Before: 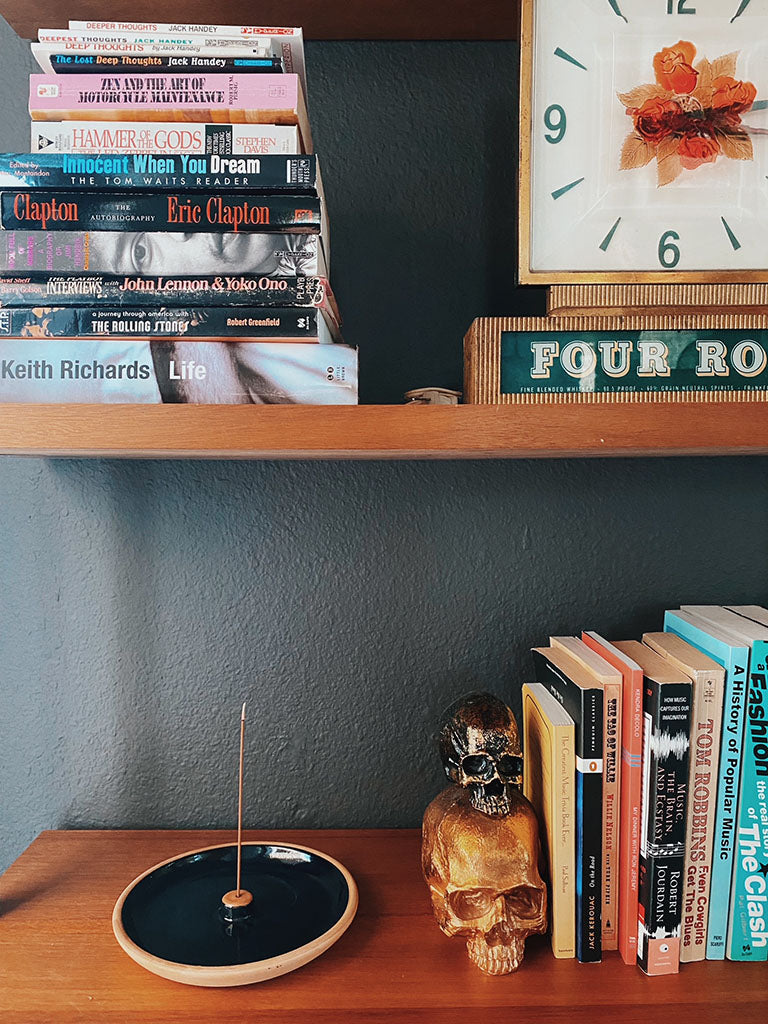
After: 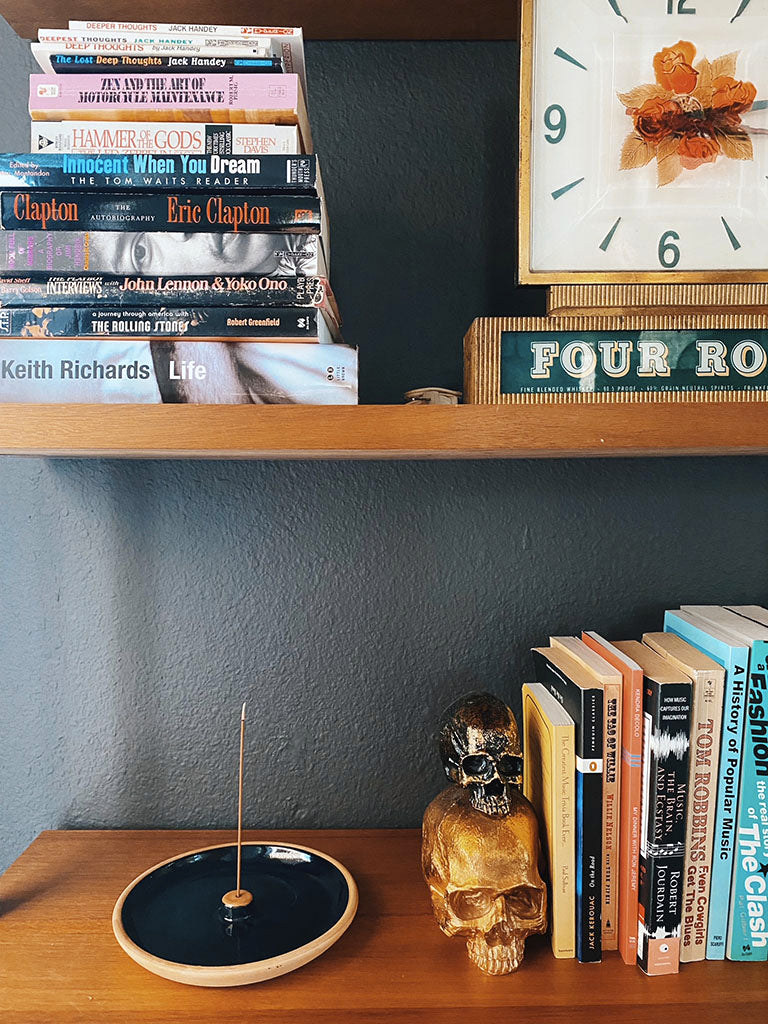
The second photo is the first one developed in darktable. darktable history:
color contrast: green-magenta contrast 0.8, blue-yellow contrast 1.1, unbound 0
exposure: exposure 0.197 EV, compensate highlight preservation false
tone equalizer: on, module defaults
